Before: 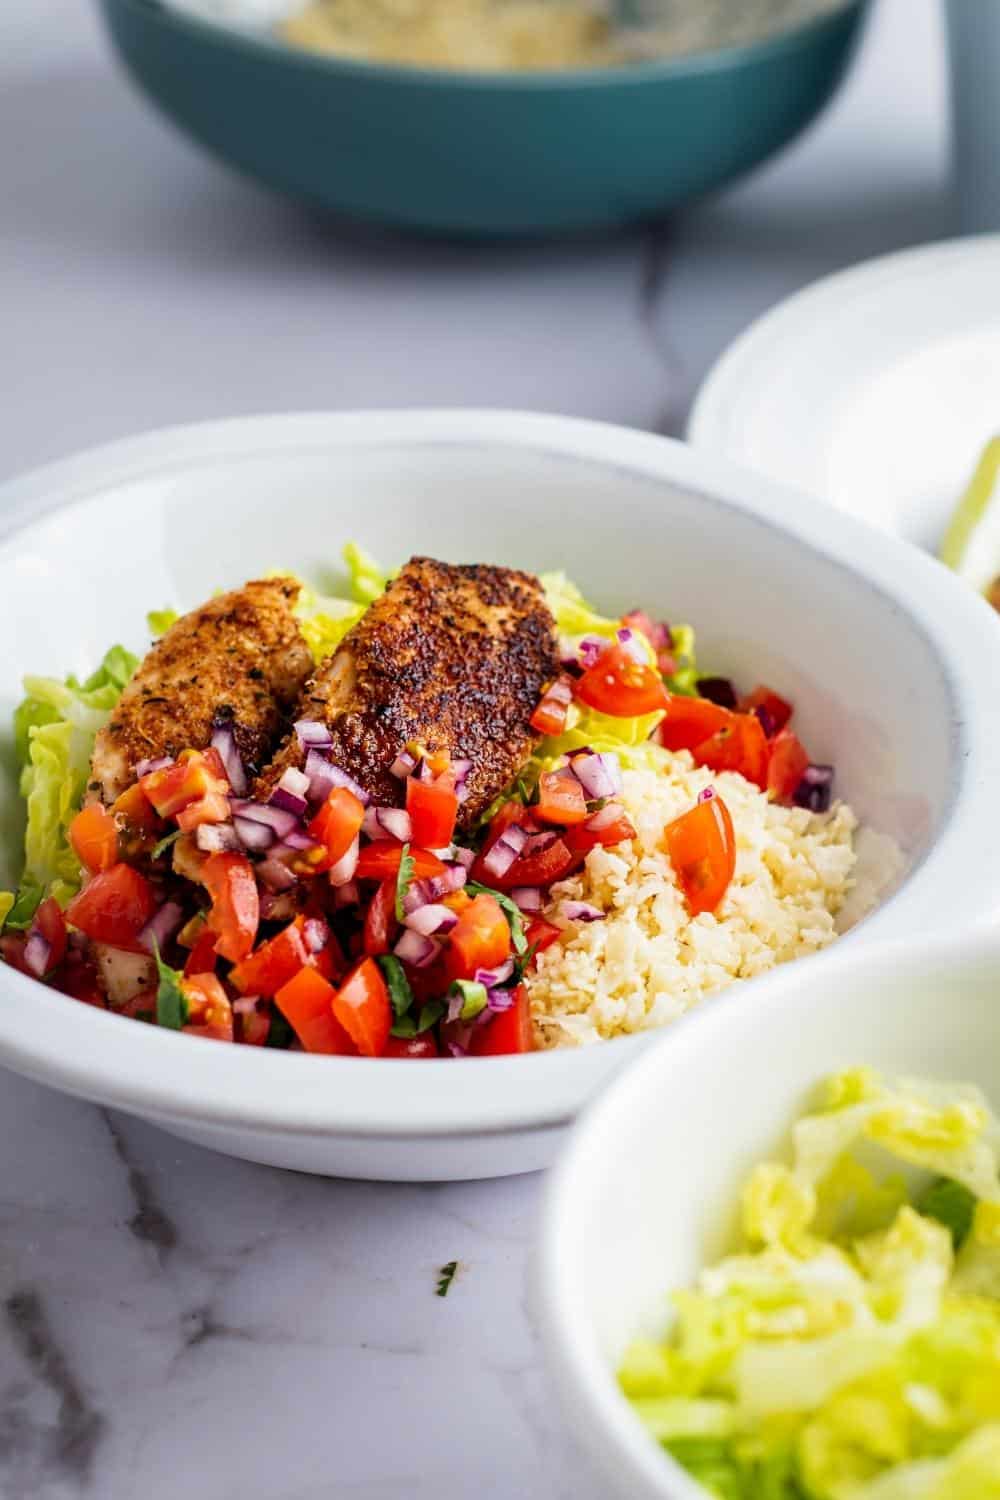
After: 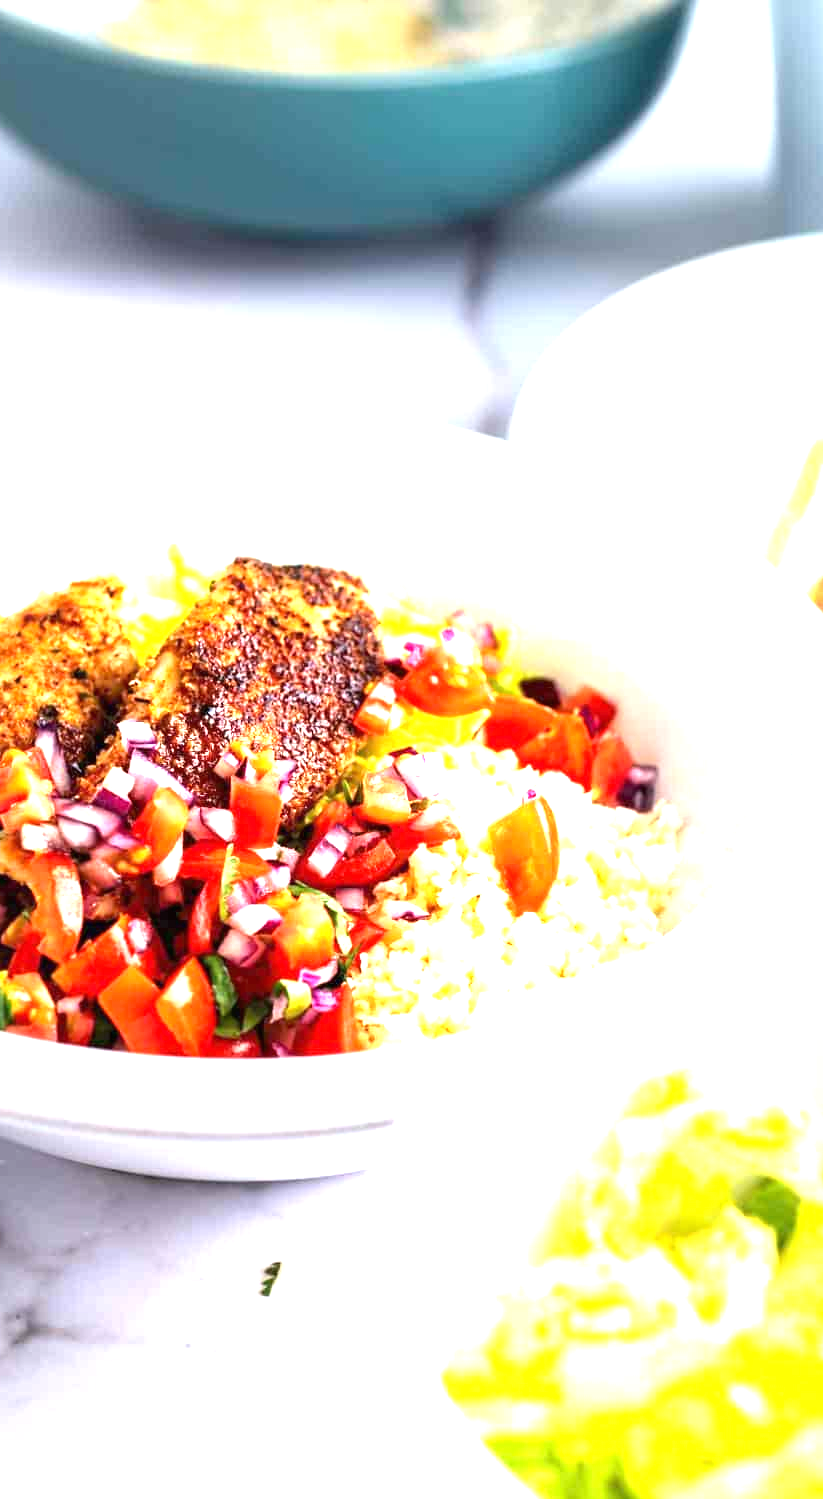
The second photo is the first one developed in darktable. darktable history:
crop: left 17.602%, bottom 0.041%
exposure: black level correction 0, exposure 1.68 EV, compensate highlight preservation false
